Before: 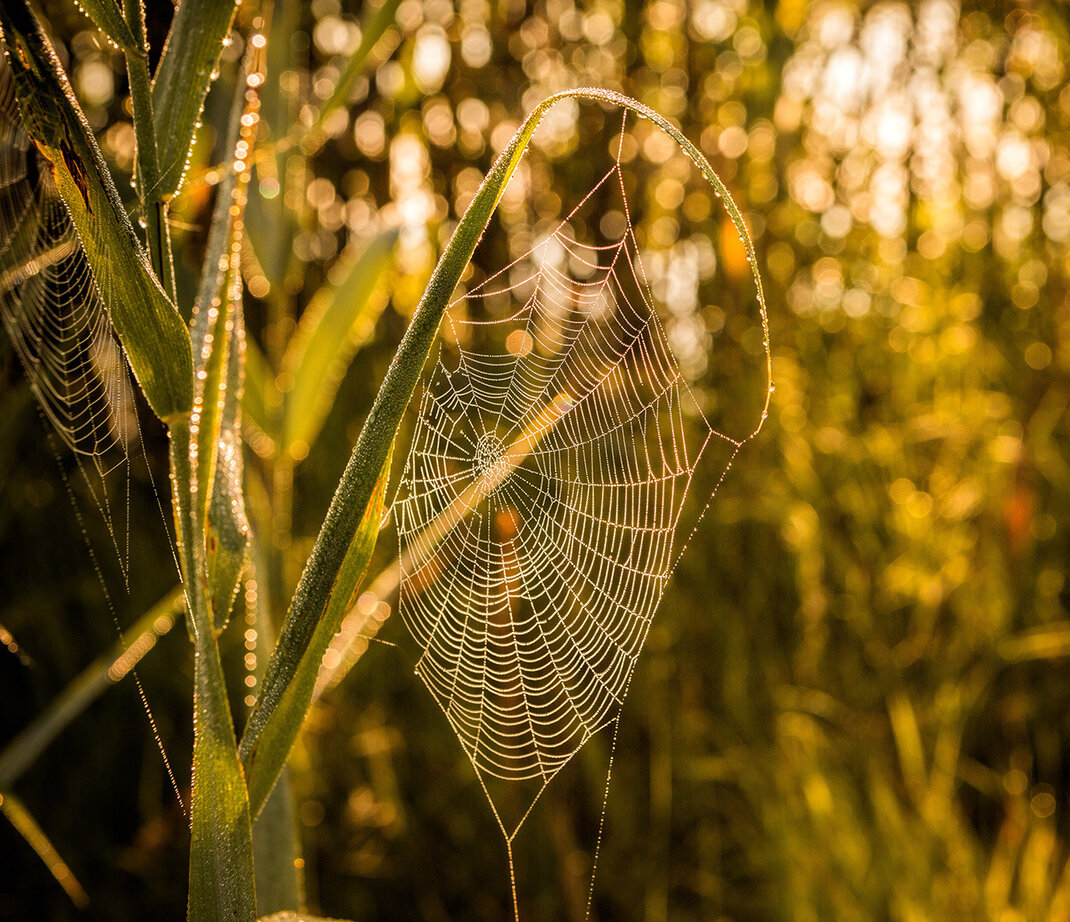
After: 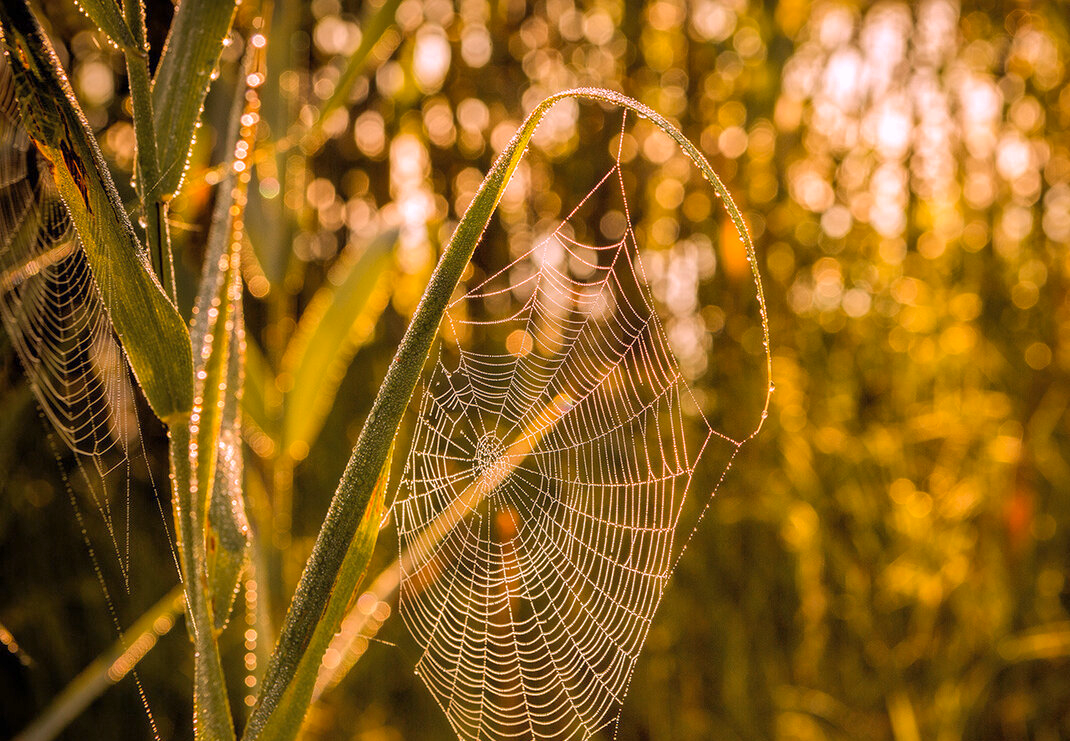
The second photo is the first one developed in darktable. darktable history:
crop: bottom 19.627%
shadows and highlights: highlights color adjustment 39.8%
color calibration: output R [1.063, -0.012, -0.003, 0], output B [-0.079, 0.047, 1, 0], gray › normalize channels true, illuminant as shot in camera, x 0.358, y 0.373, temperature 4628.91 K, gamut compression 0.022
